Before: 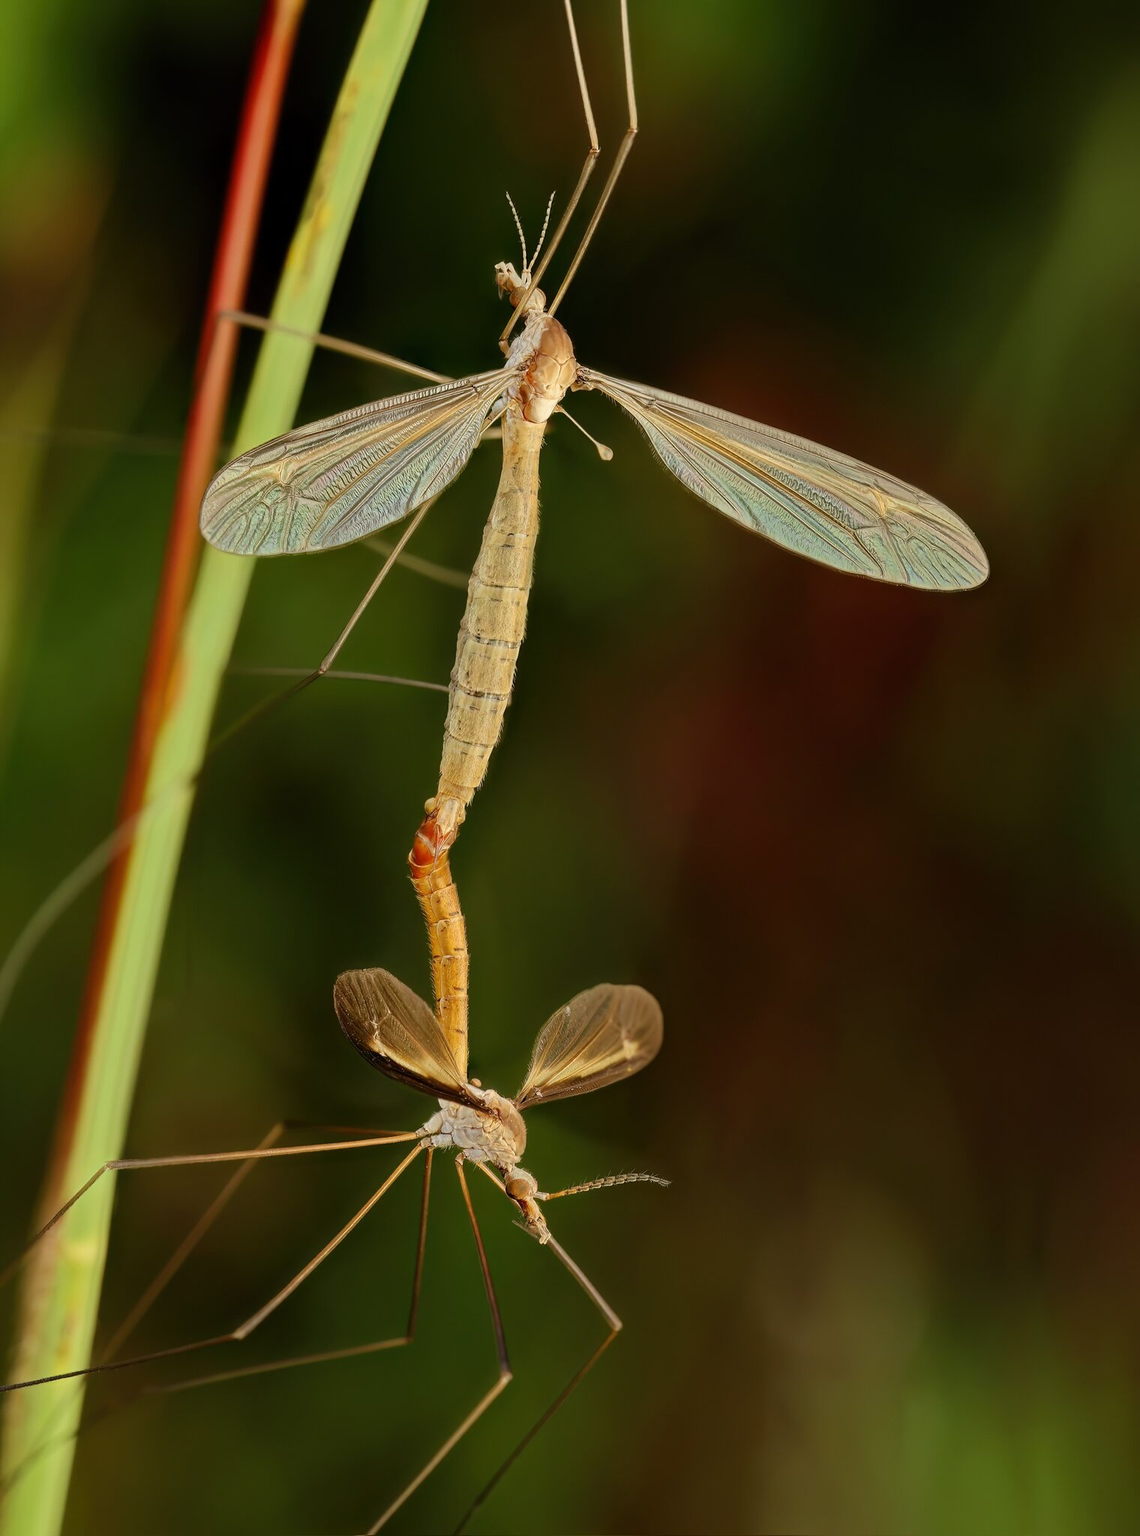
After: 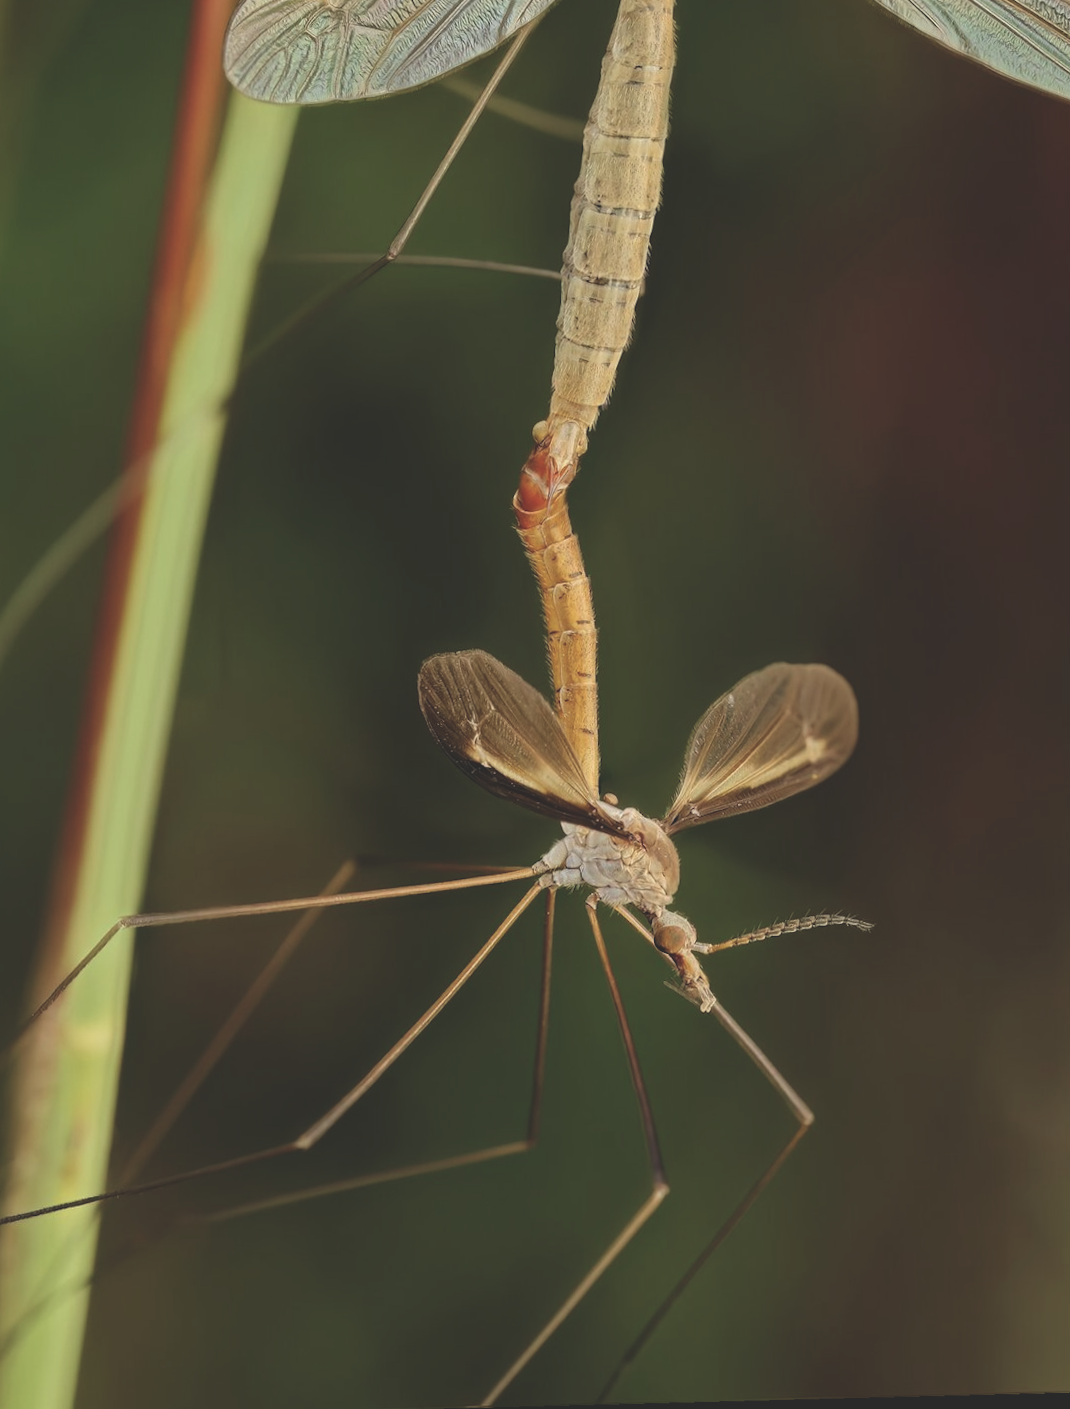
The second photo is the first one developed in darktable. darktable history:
color correction: saturation 0.8
exposure: black level correction -0.025, exposure -0.117 EV, compensate highlight preservation false
tone equalizer: on, module defaults
crop and rotate: angle -0.82°, left 3.85%, top 31.828%, right 27.992%
rotate and perspective: rotation -2.29°, automatic cropping off
